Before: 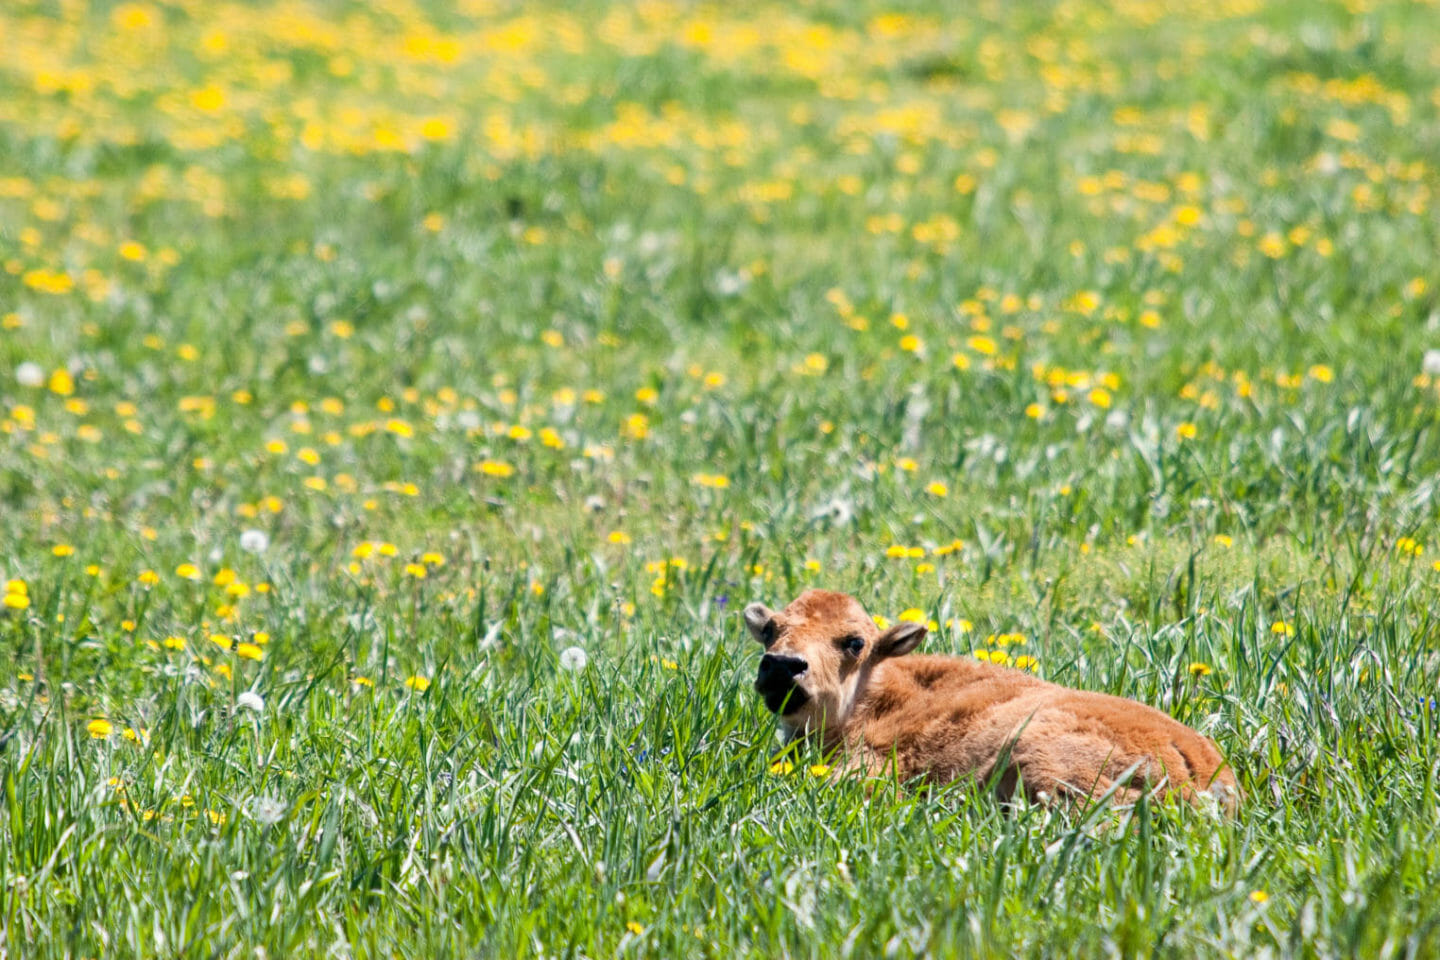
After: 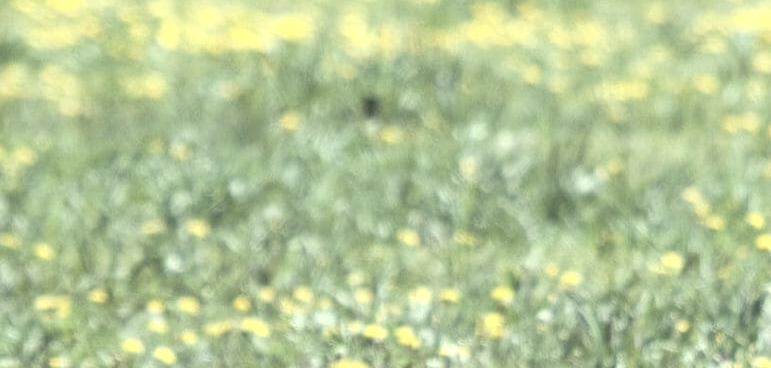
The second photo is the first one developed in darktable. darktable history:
crop: left 10.045%, top 10.541%, right 36.385%, bottom 51.119%
tone equalizer: -8 EV -0.448 EV, -7 EV -0.381 EV, -6 EV -0.307 EV, -5 EV -0.204 EV, -3 EV 0.23 EV, -2 EV 0.331 EV, -1 EV 0.366 EV, +0 EV 0.419 EV
color correction: highlights a* -20.87, highlights b* 20.14, shadows a* 19.94, shadows b* -21.05, saturation 0.432
